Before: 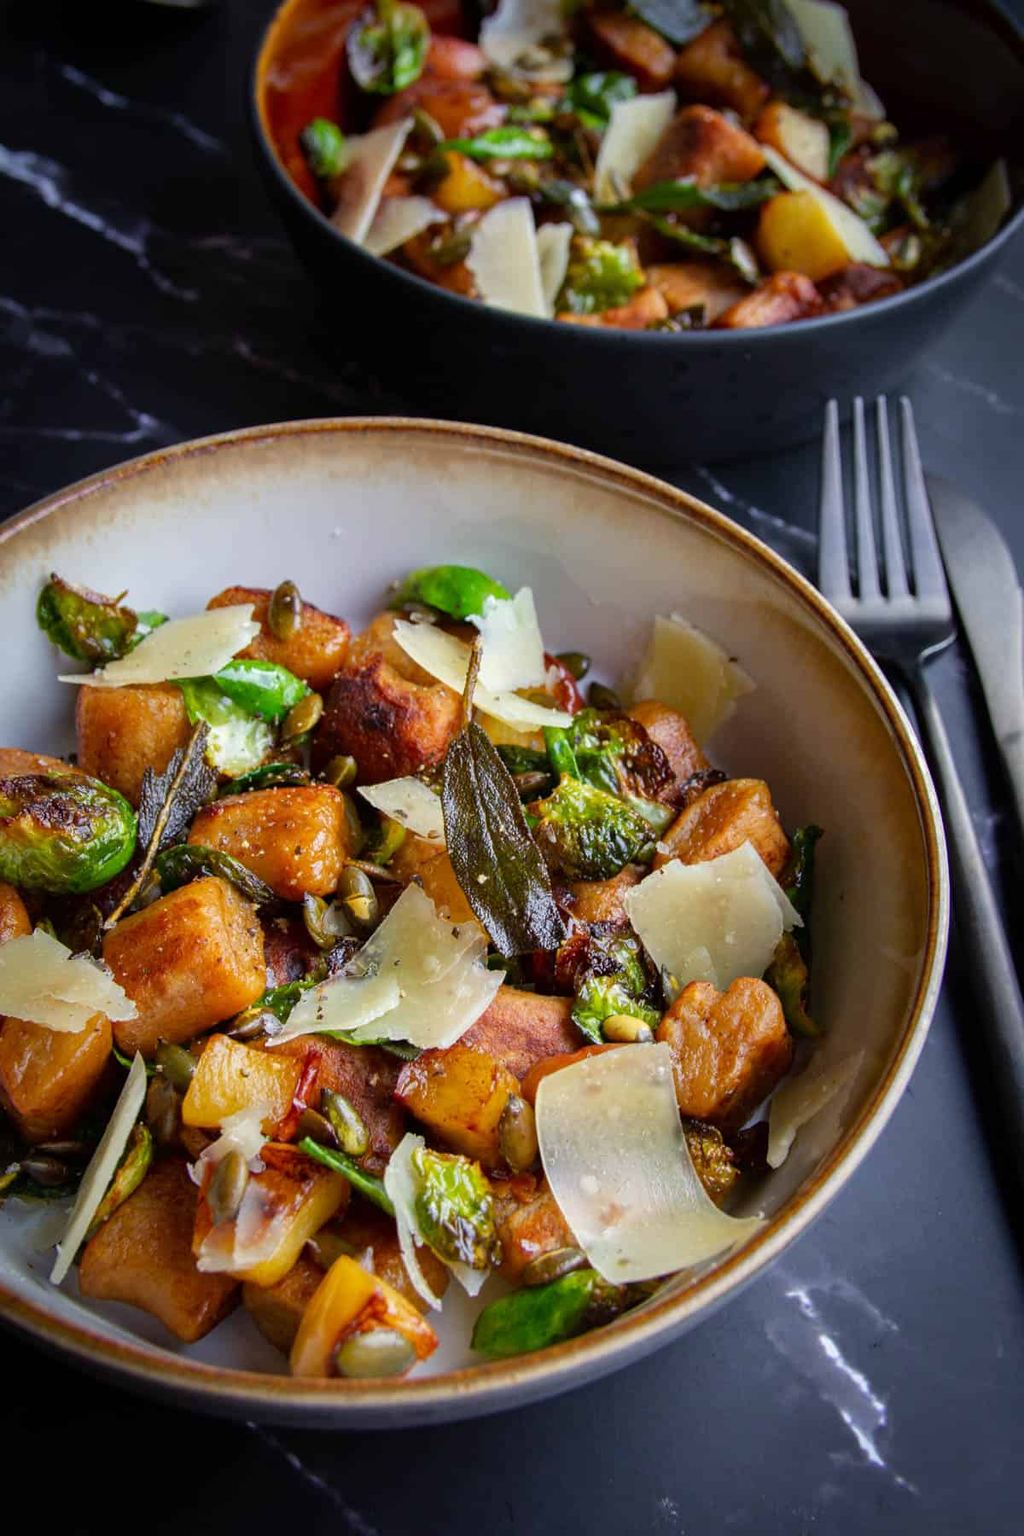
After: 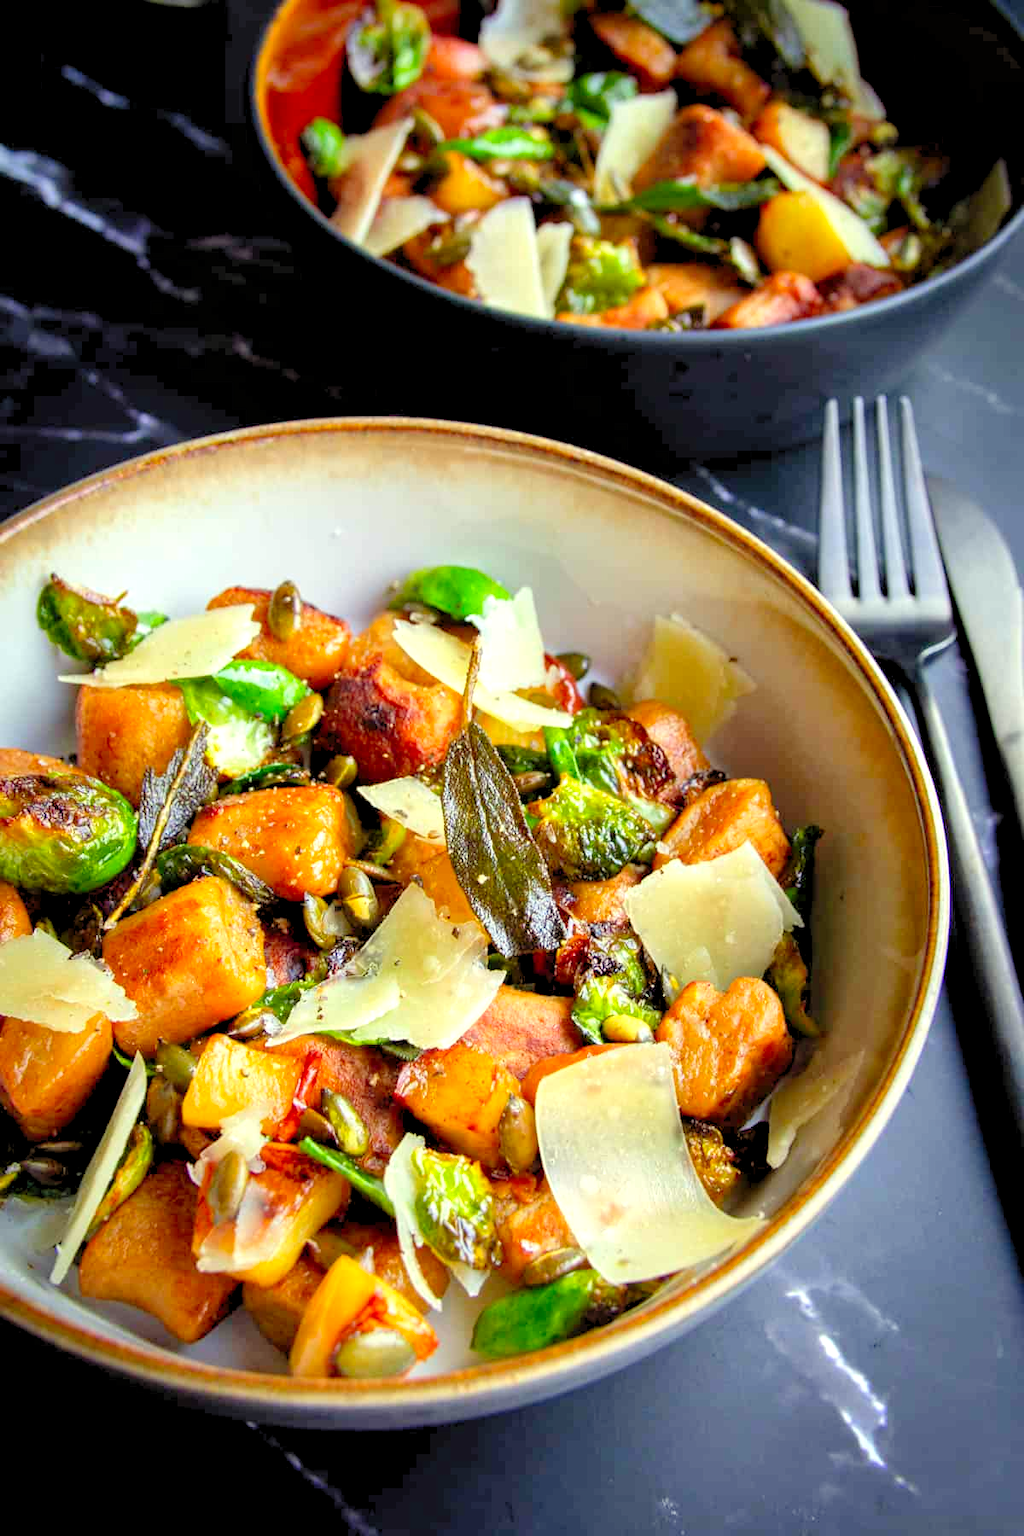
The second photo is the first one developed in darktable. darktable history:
levels: levels [0.036, 0.364, 0.827]
color correction: highlights a* -5.94, highlights b* 11.19
